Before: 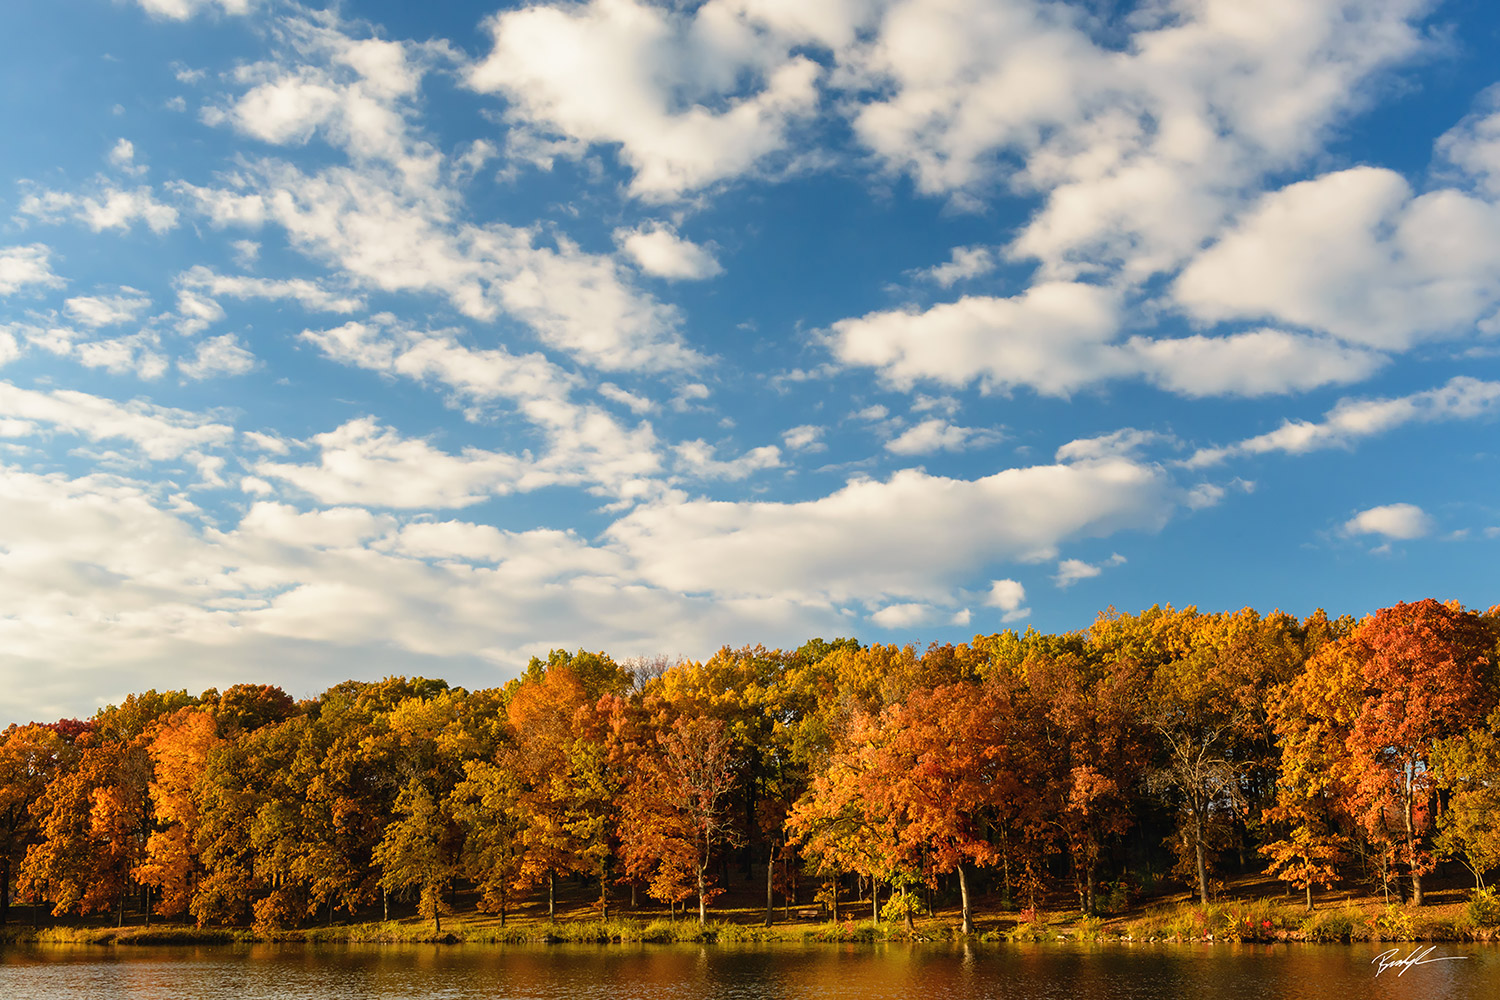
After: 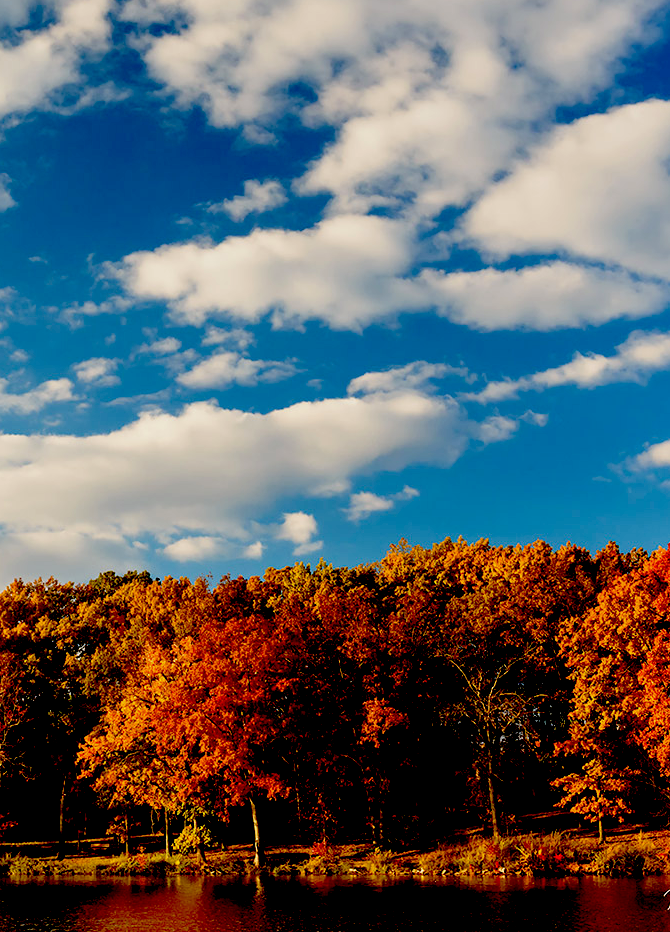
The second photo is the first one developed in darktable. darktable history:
crop: left 47.204%, top 6.73%, right 8.079%
exposure: black level correction 0.099, exposure -0.095 EV, compensate highlight preservation false
